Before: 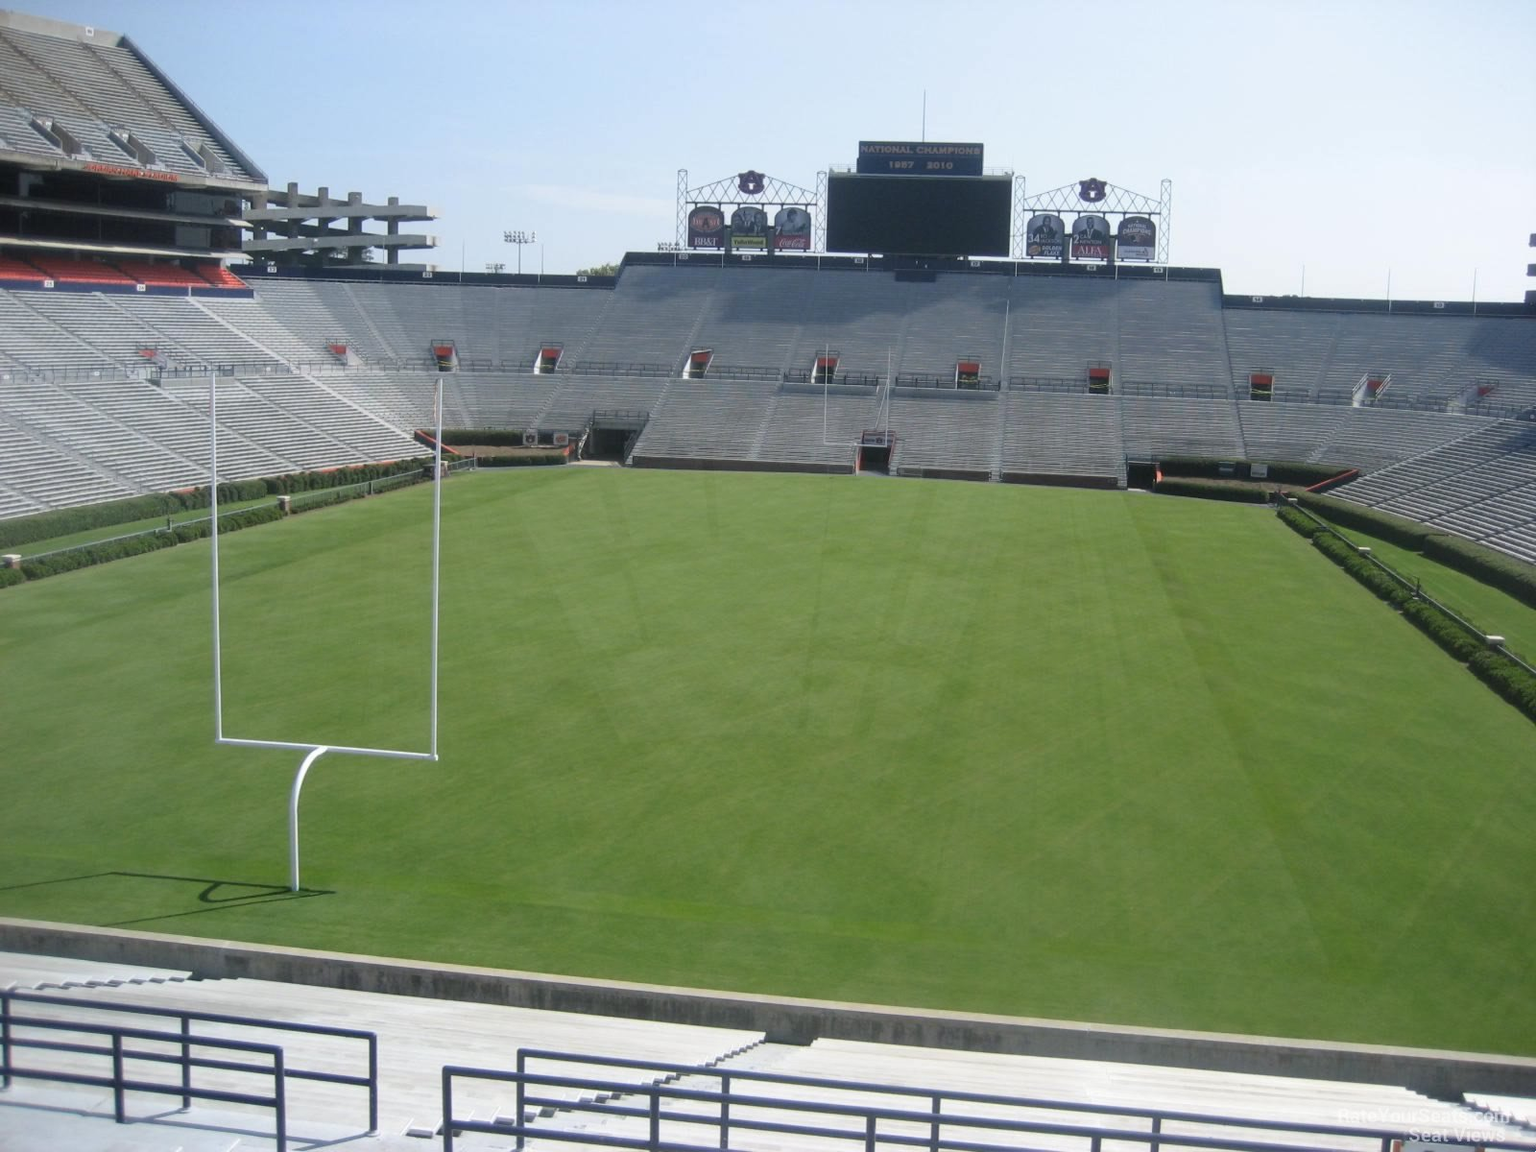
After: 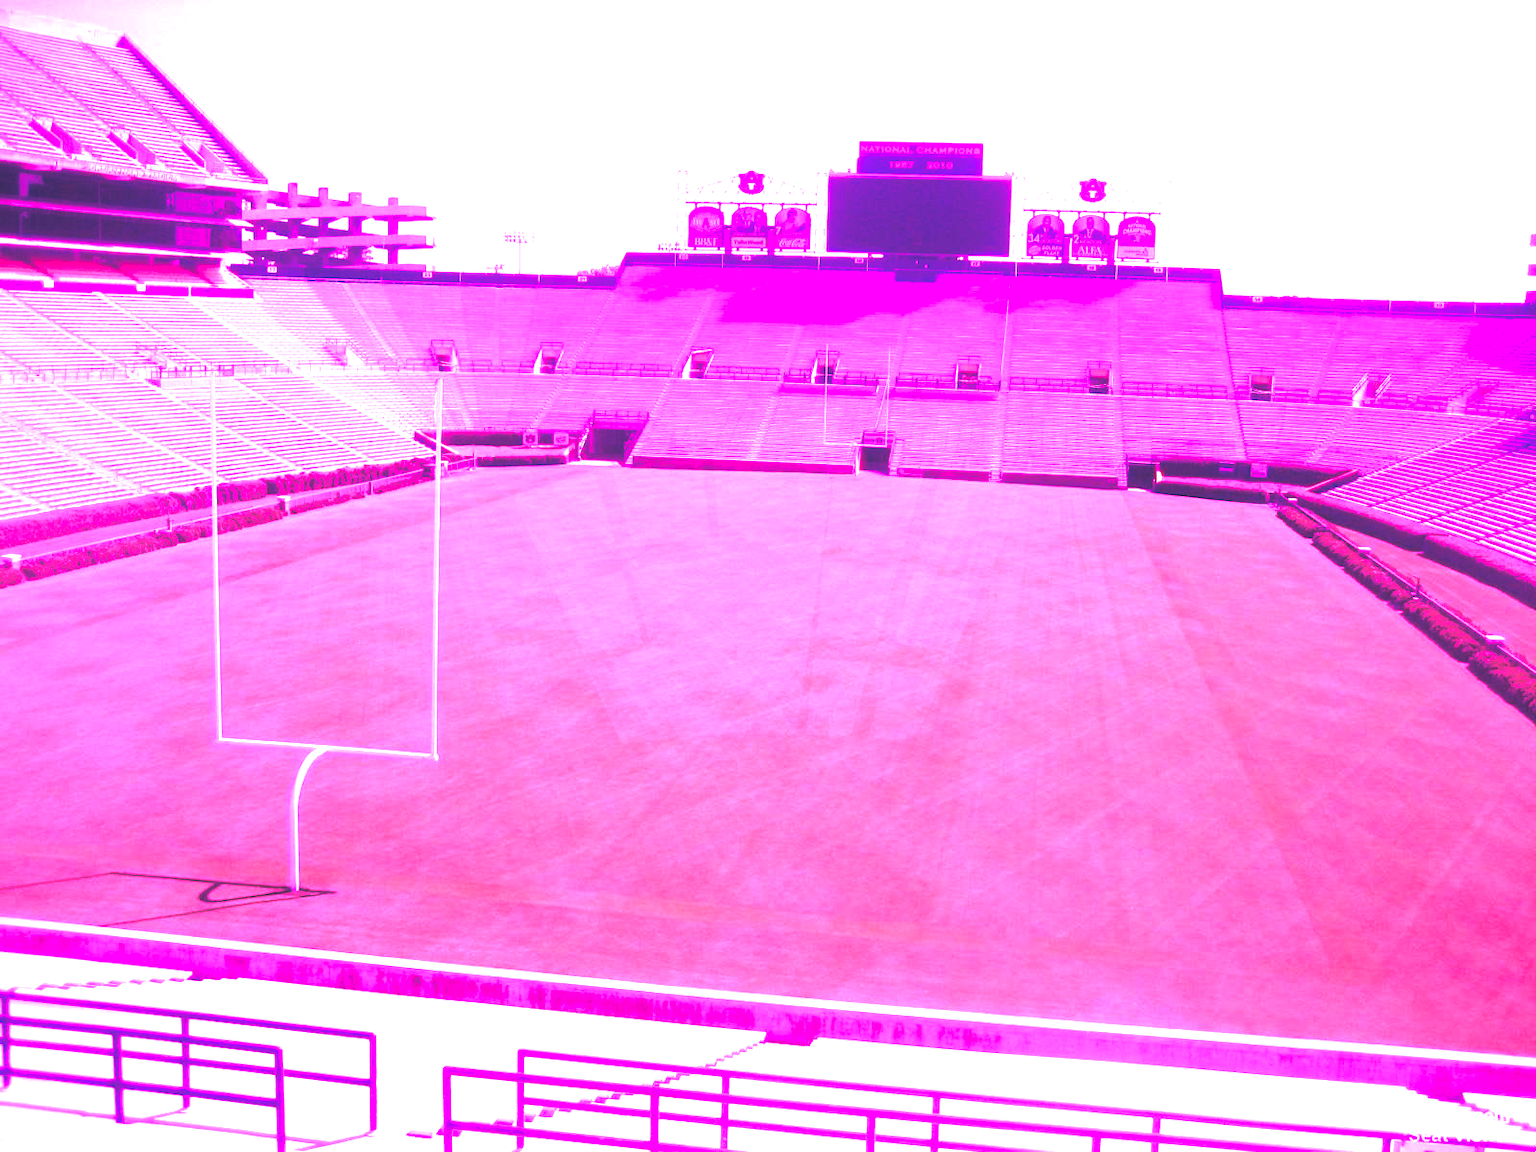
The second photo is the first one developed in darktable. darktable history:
white balance: red 4.26, blue 1.802
rgb curve: curves: ch0 [(0, 0.186) (0.314, 0.284) (0.576, 0.466) (0.805, 0.691) (0.936, 0.886)]; ch1 [(0, 0.186) (0.314, 0.284) (0.581, 0.534) (0.771, 0.746) (0.936, 0.958)]; ch2 [(0, 0.216) (0.275, 0.39) (1, 1)], mode RGB, independent channels, compensate middle gray true, preserve colors none
velvia: on, module defaults
color calibration: illuminant custom, x 0.379, y 0.481, temperature 4443.07 K
